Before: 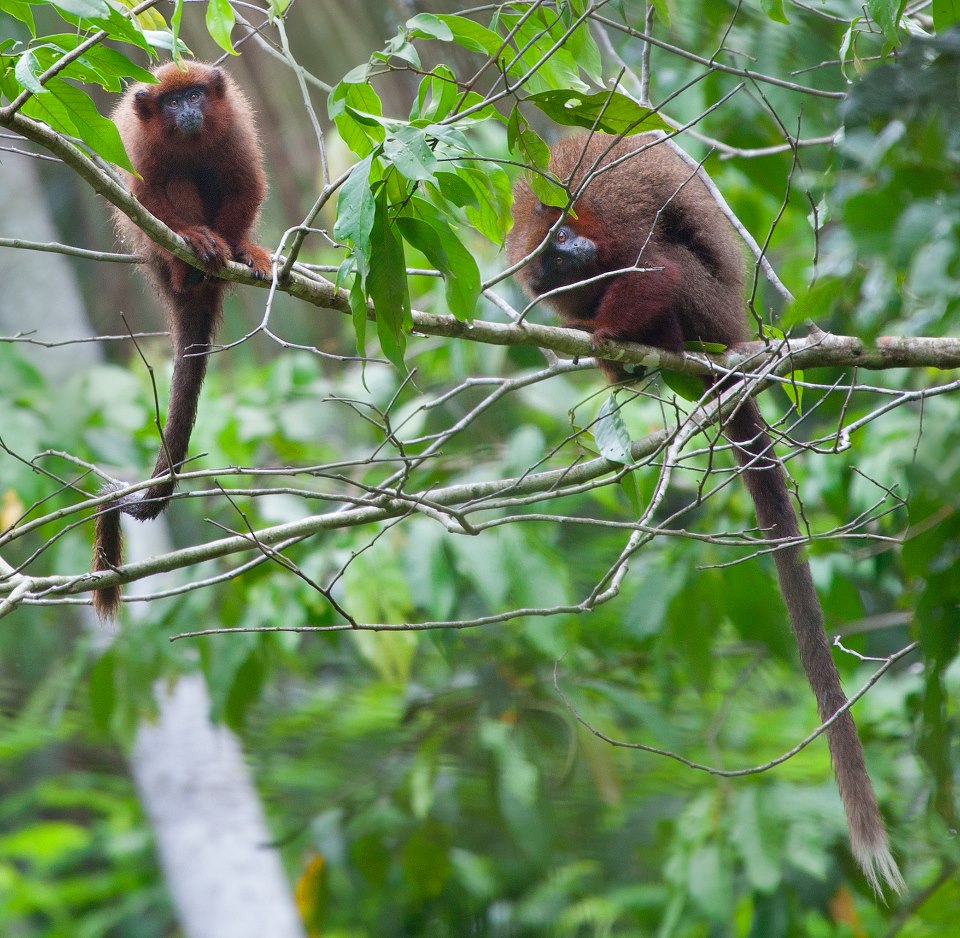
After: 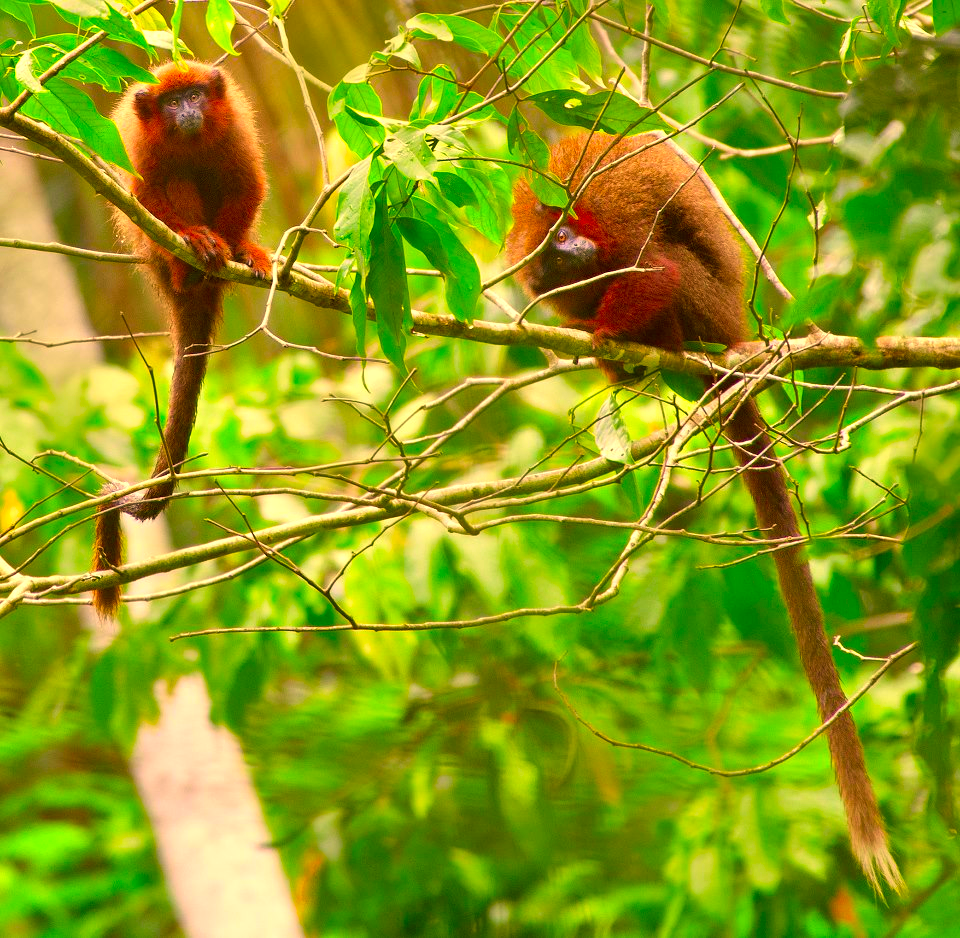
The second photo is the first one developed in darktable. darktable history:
color correction: highlights a* 11.13, highlights b* 30.11, shadows a* 2.69, shadows b* 17.89, saturation 1.76
exposure: black level correction 0.001, exposure 0.499 EV, compensate highlight preservation false
